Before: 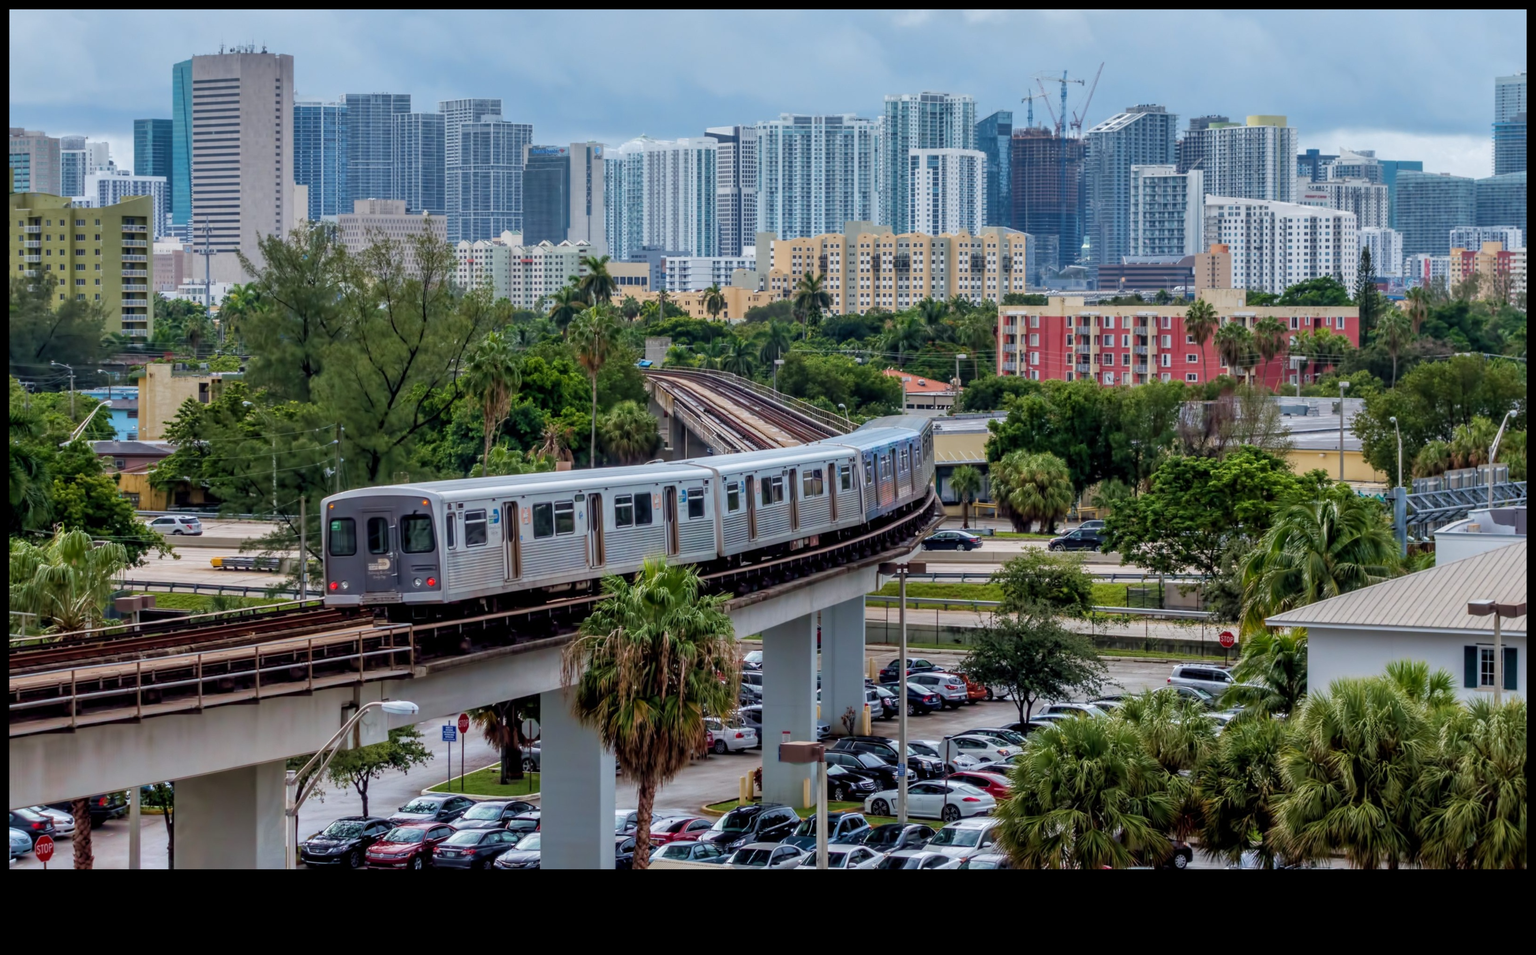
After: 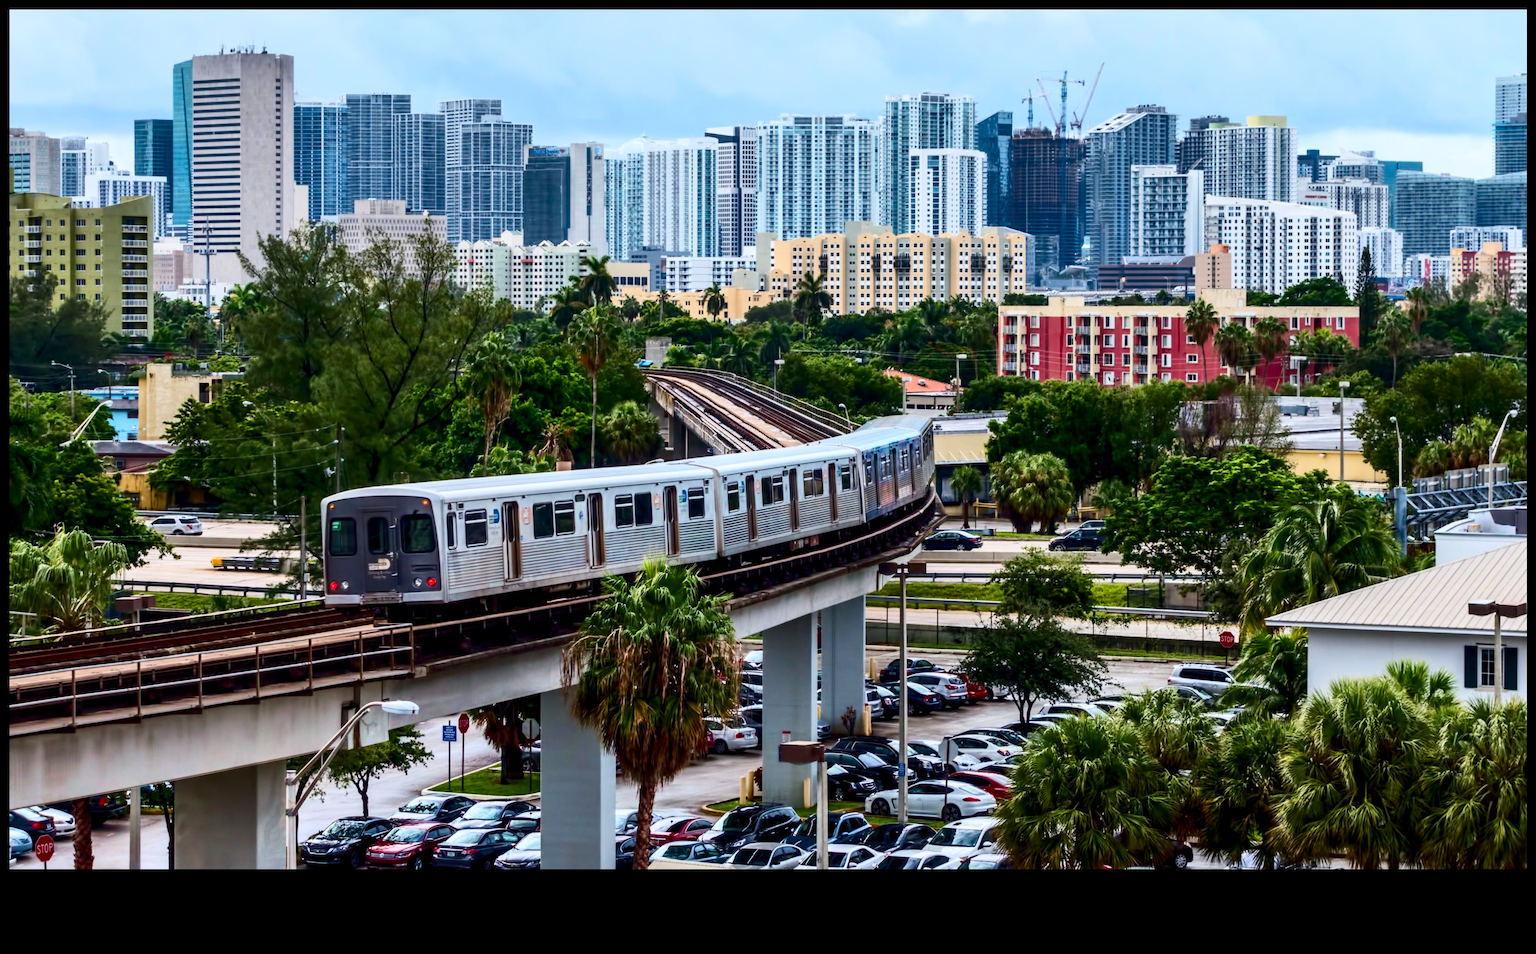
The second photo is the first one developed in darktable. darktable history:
exposure: compensate exposure bias true, compensate highlight preservation false
contrast brightness saturation: contrast 0.414, brightness 0.053, saturation 0.249
